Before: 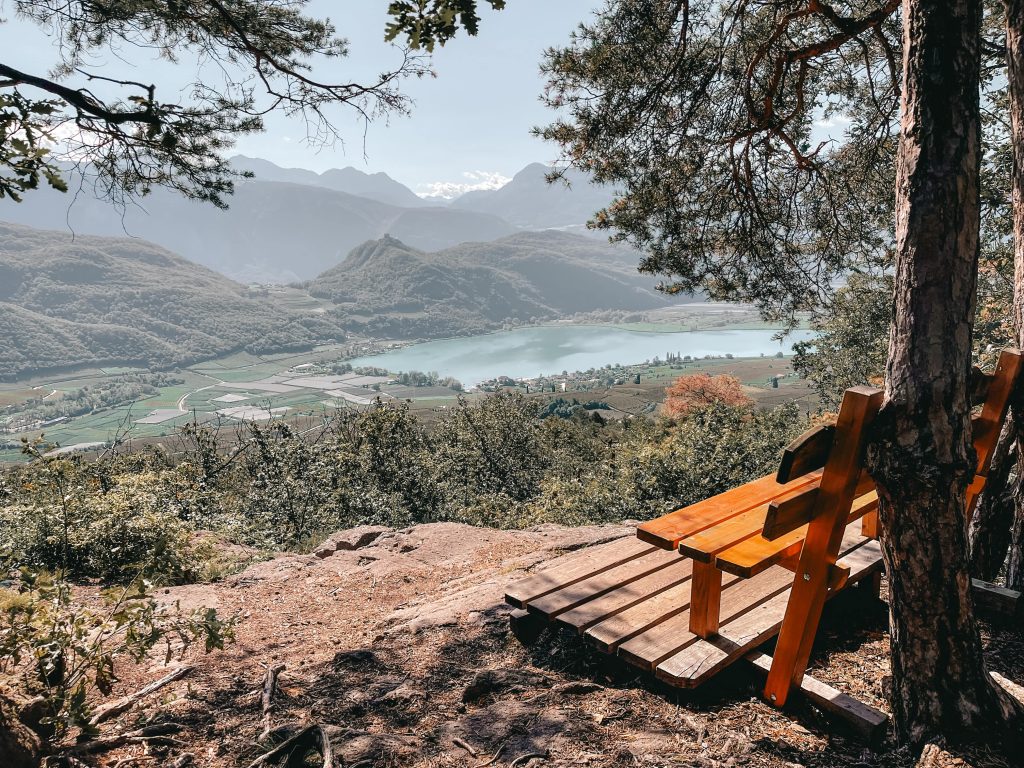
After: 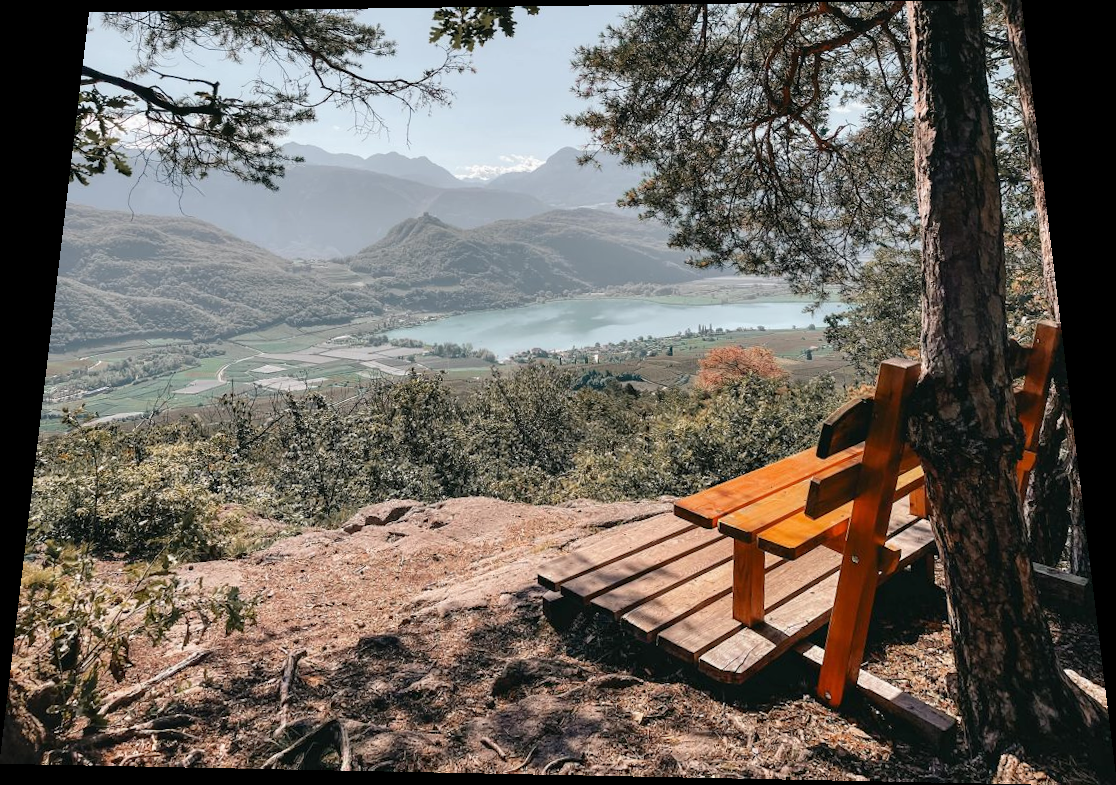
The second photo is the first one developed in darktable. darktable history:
tone equalizer: -7 EV 0.18 EV, -6 EV 0.12 EV, -5 EV 0.08 EV, -4 EV 0.04 EV, -2 EV -0.02 EV, -1 EV -0.04 EV, +0 EV -0.06 EV, luminance estimator HSV value / RGB max
rotate and perspective: rotation 0.128°, lens shift (vertical) -0.181, lens shift (horizontal) -0.044, shear 0.001, automatic cropping off
